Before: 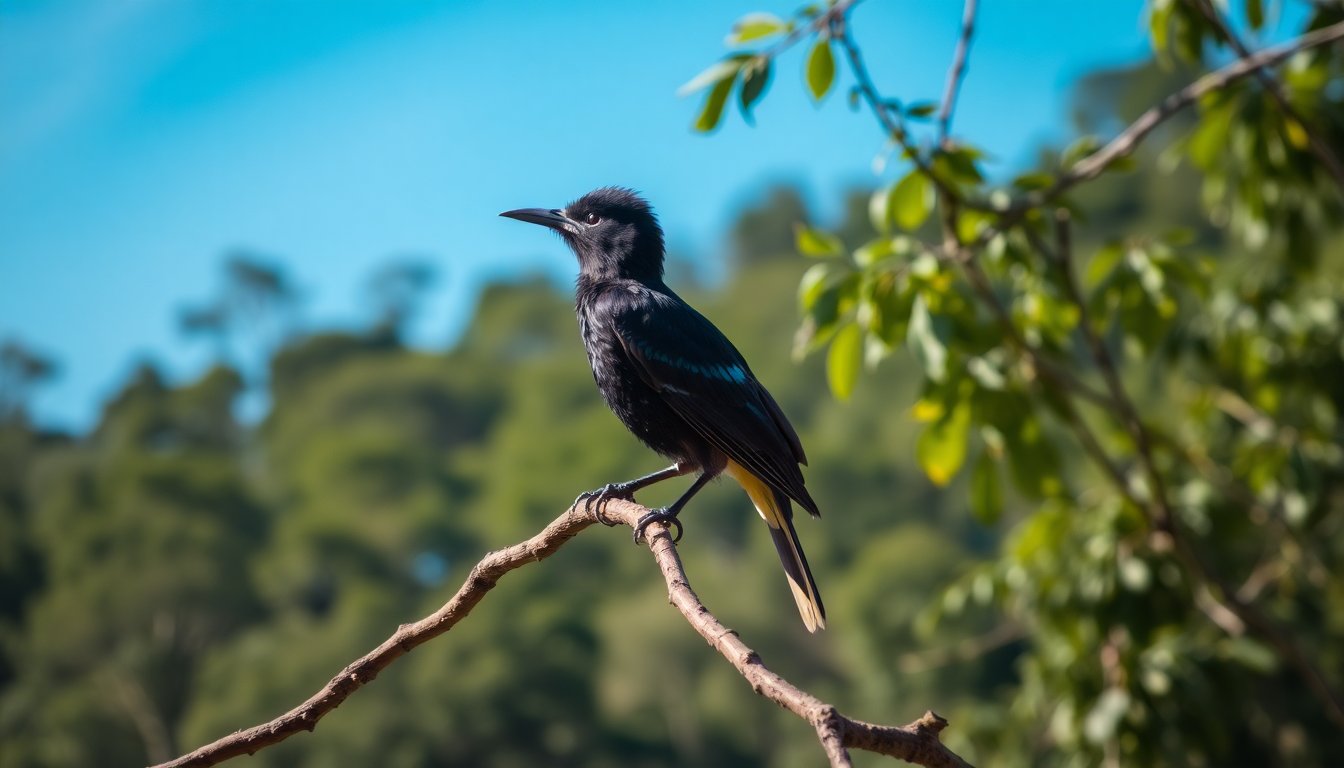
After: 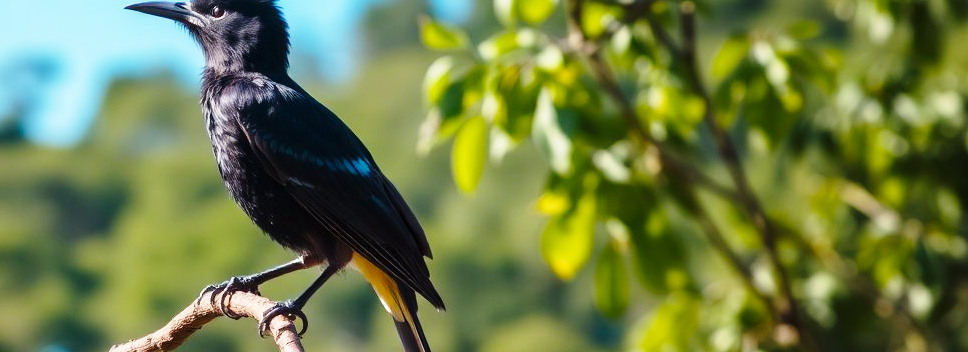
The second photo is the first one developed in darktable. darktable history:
base curve: curves: ch0 [(0, 0) (0.028, 0.03) (0.121, 0.232) (0.46, 0.748) (0.859, 0.968) (1, 1)], preserve colors none
crop and rotate: left 27.938%, top 27.046%, bottom 27.046%
